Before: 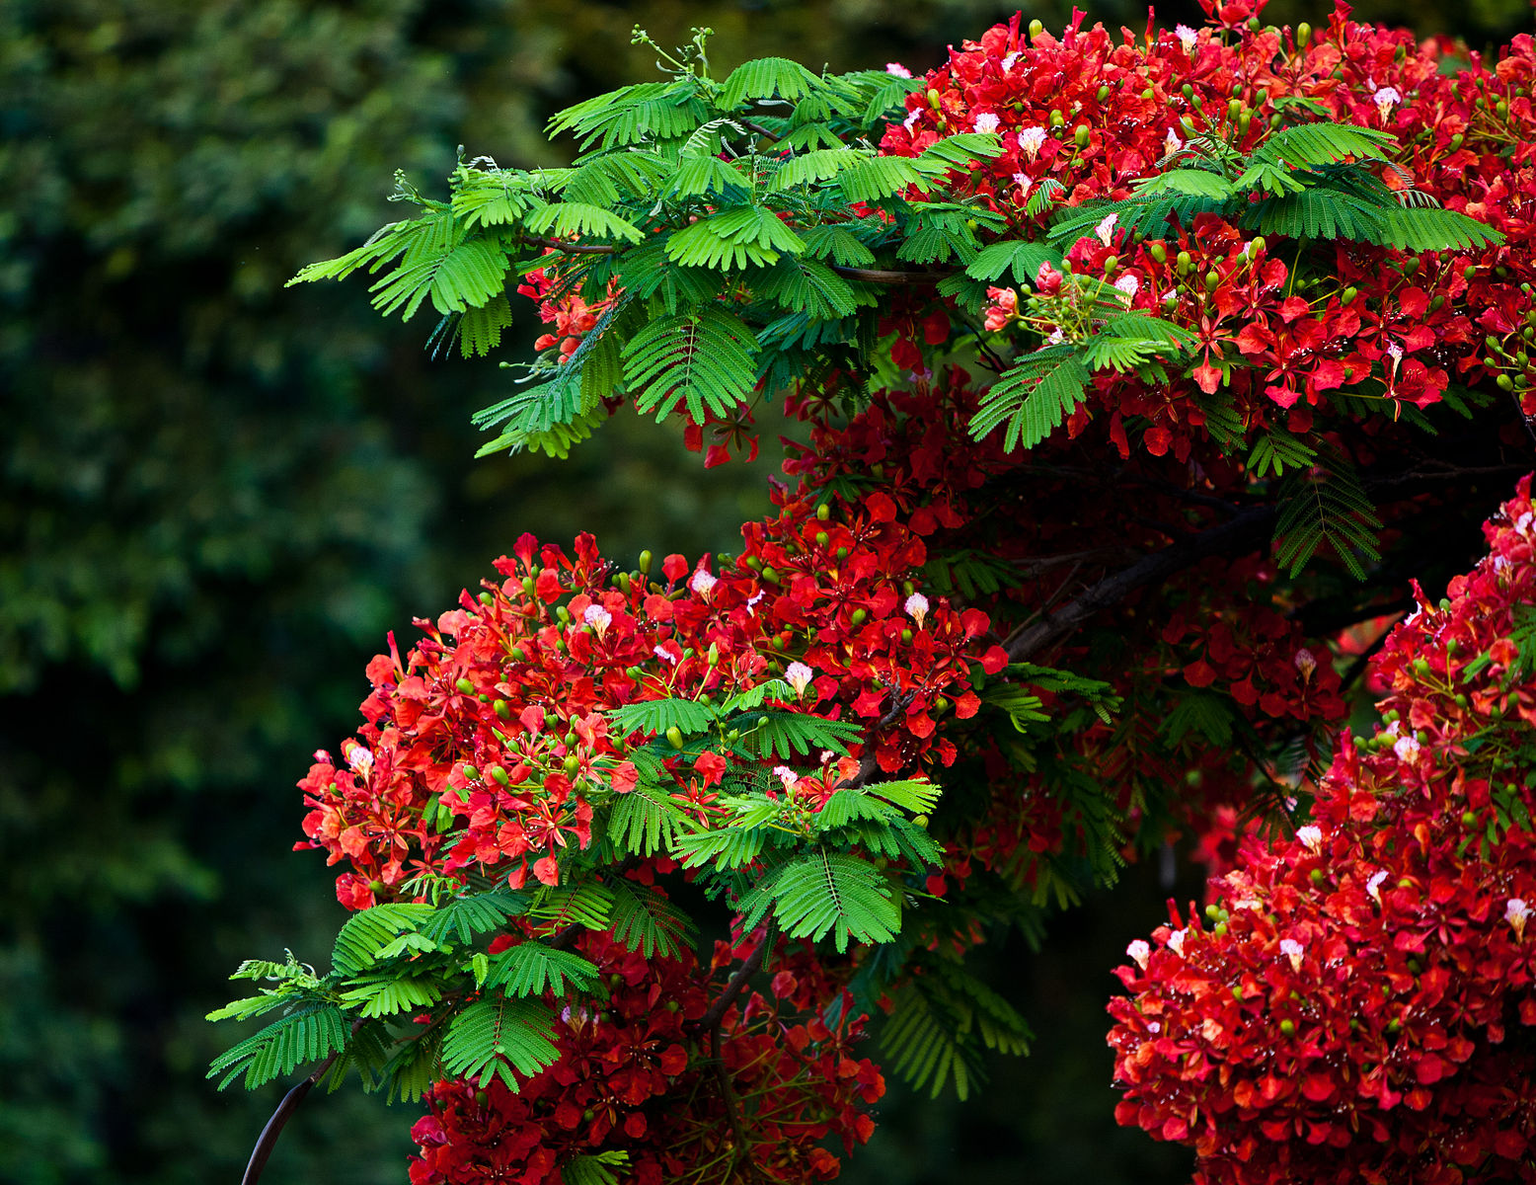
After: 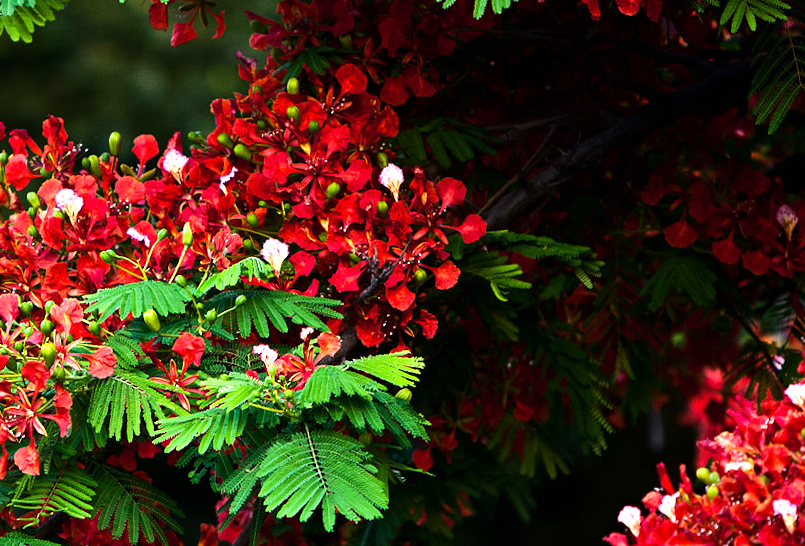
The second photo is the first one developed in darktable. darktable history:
rotate and perspective: rotation -2.29°, automatic cropping off
crop: left 35.03%, top 36.625%, right 14.663%, bottom 20.057%
tone equalizer "contrast tone curve: medium": -8 EV -0.75 EV, -7 EV -0.7 EV, -6 EV -0.6 EV, -5 EV -0.4 EV, -3 EV 0.4 EV, -2 EV 0.6 EV, -1 EV 0.7 EV, +0 EV 0.75 EV, edges refinement/feathering 500, mask exposure compensation -1.57 EV, preserve details no
